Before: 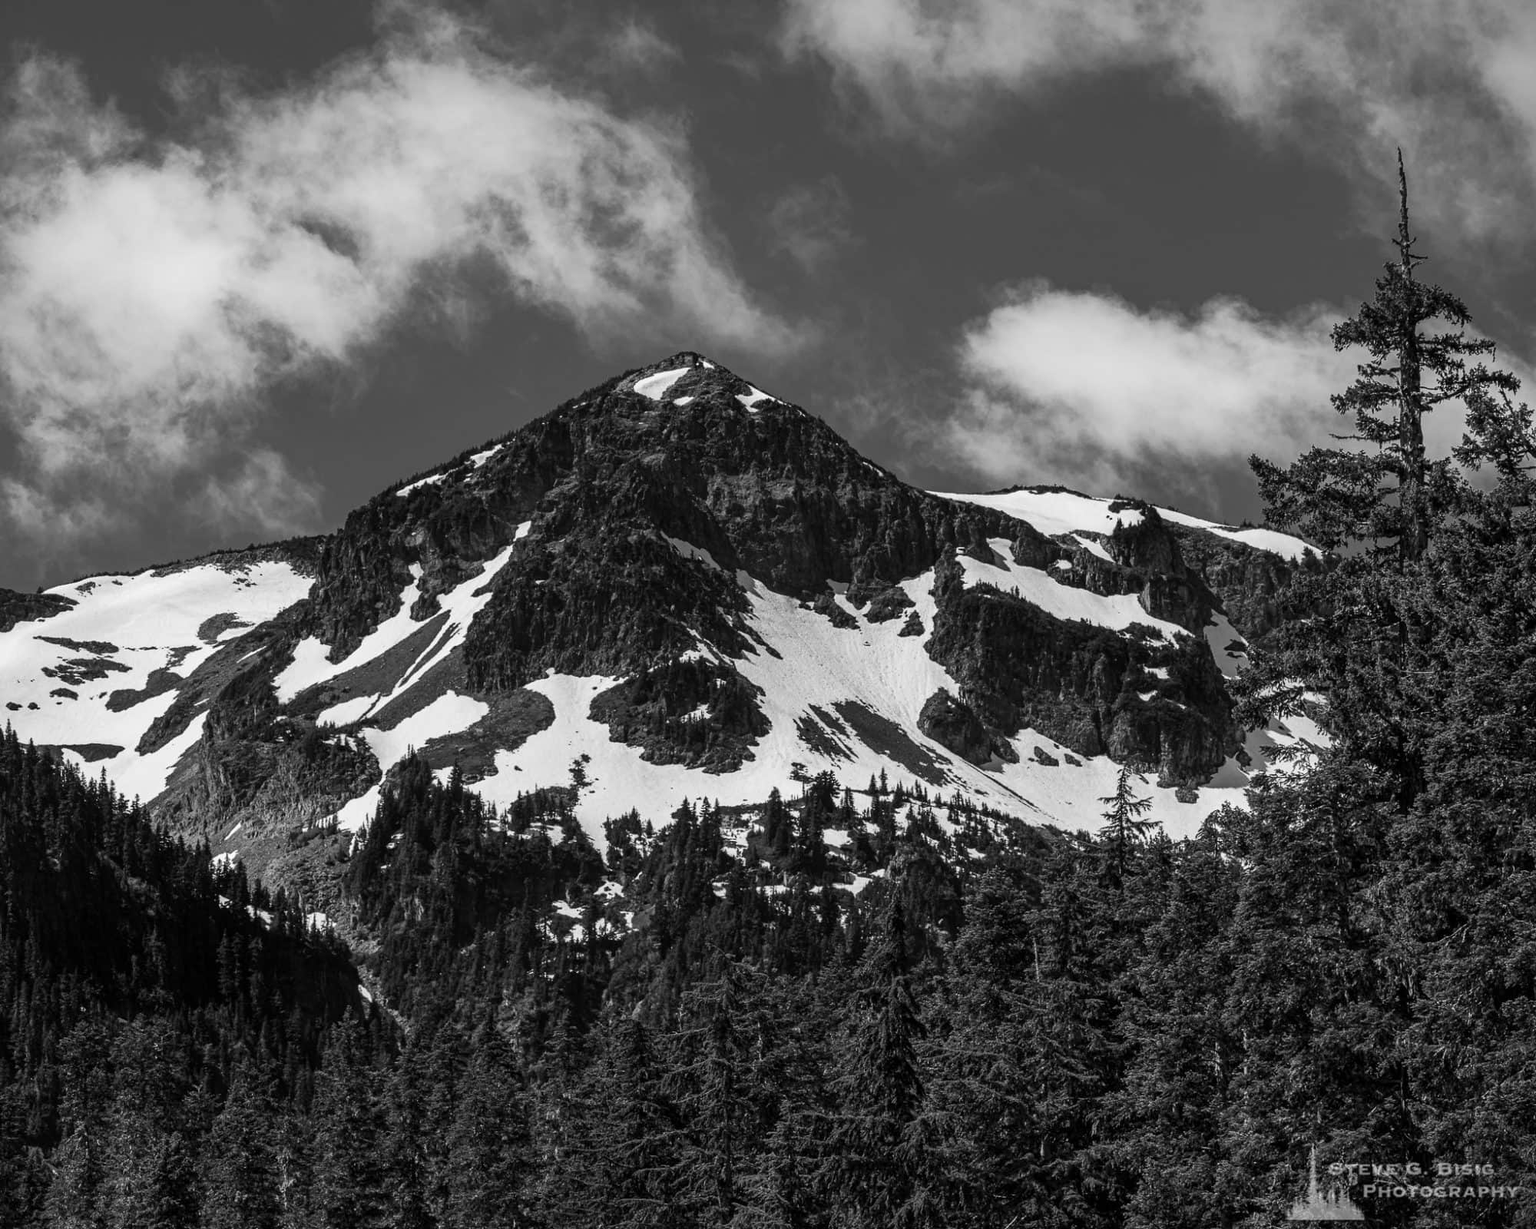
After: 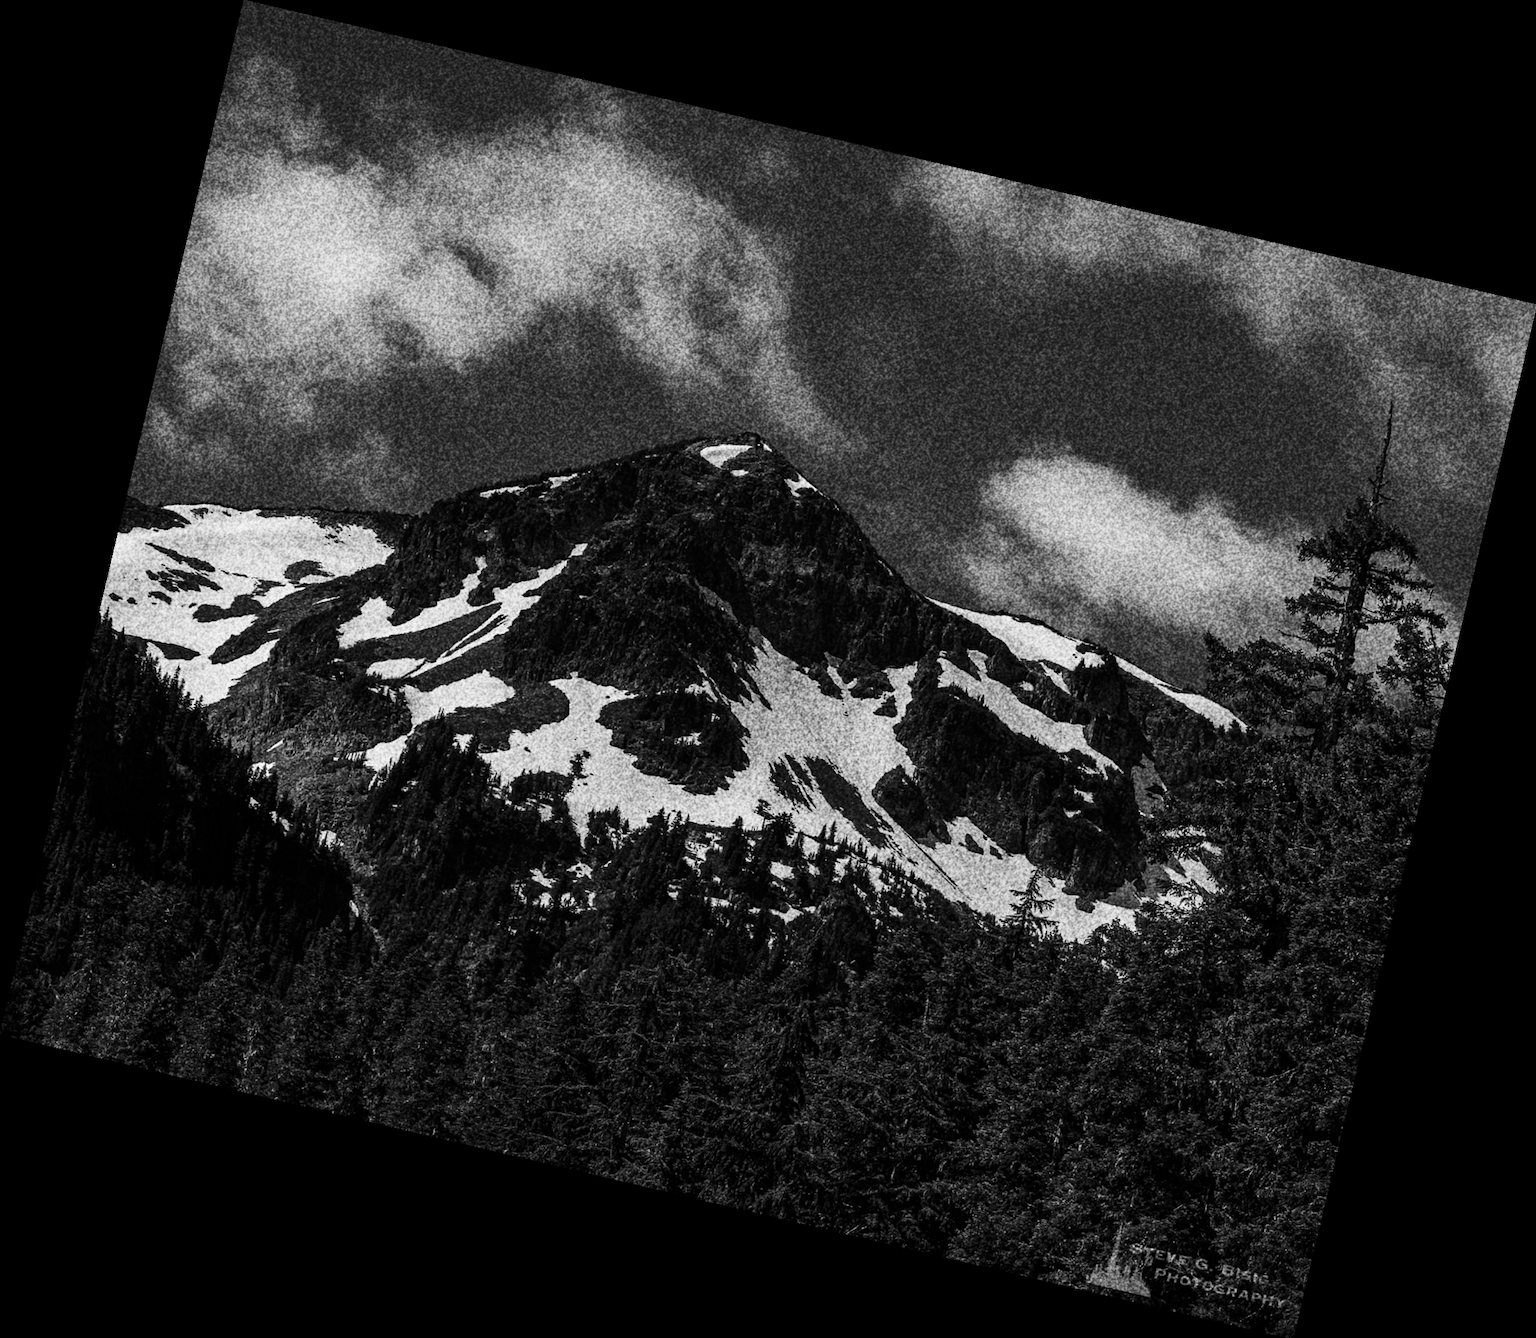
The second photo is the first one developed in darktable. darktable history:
velvia: on, module defaults
grain: coarseness 30.02 ISO, strength 100%
contrast brightness saturation: brightness -0.25, saturation 0.2
rotate and perspective: rotation 13.27°, automatic cropping off
